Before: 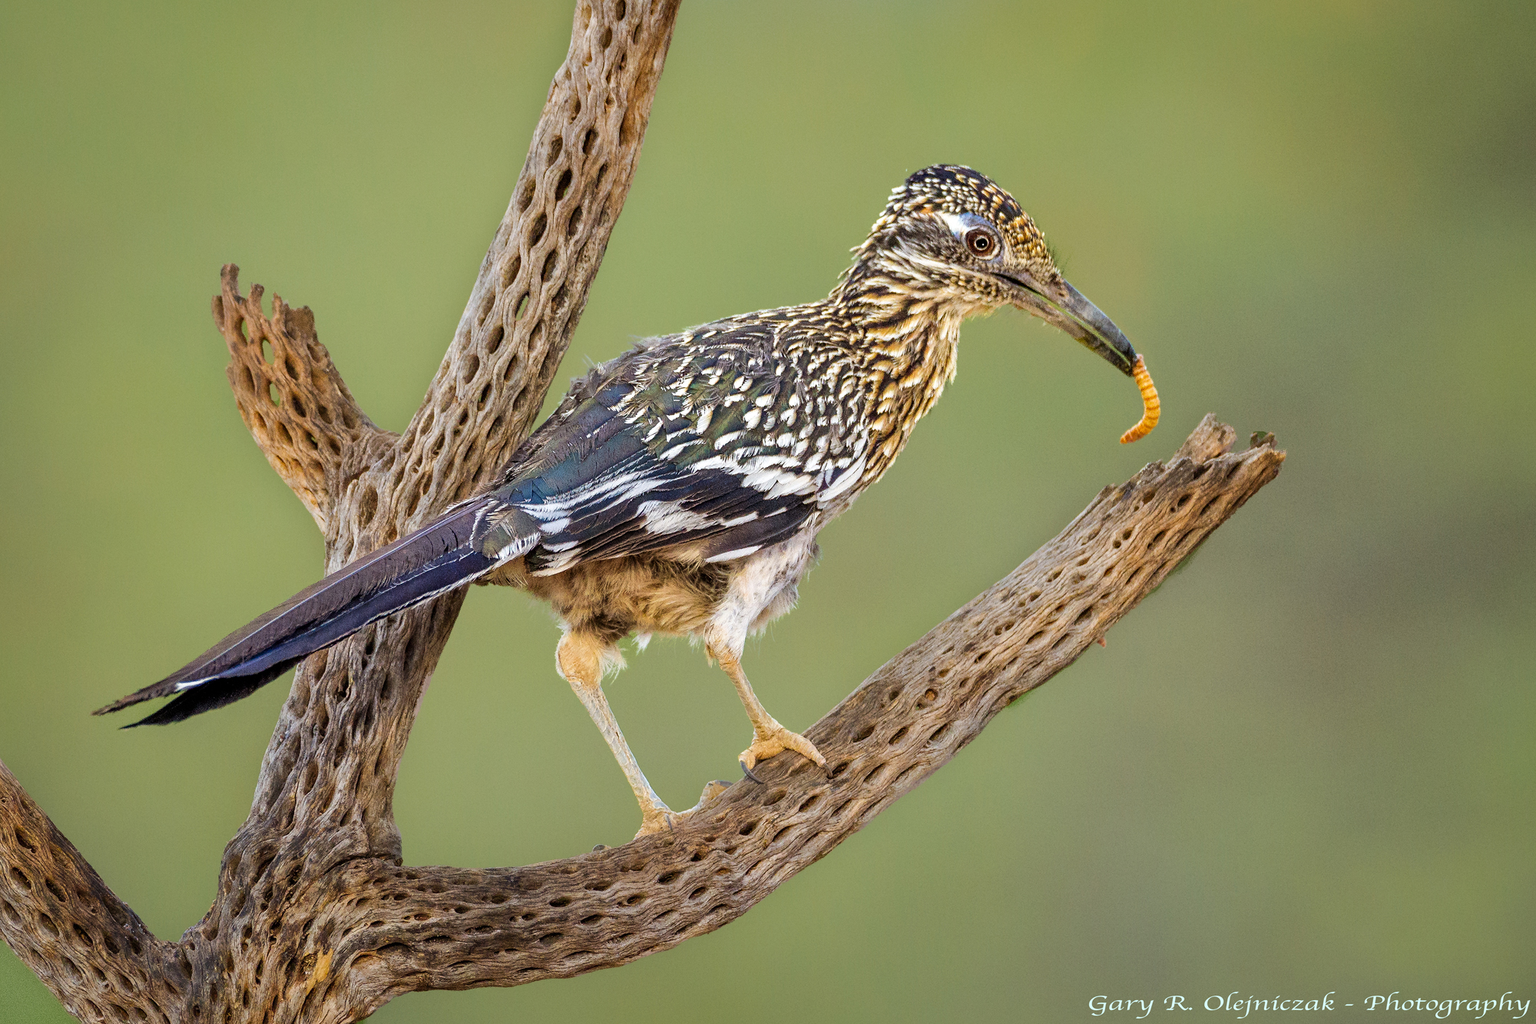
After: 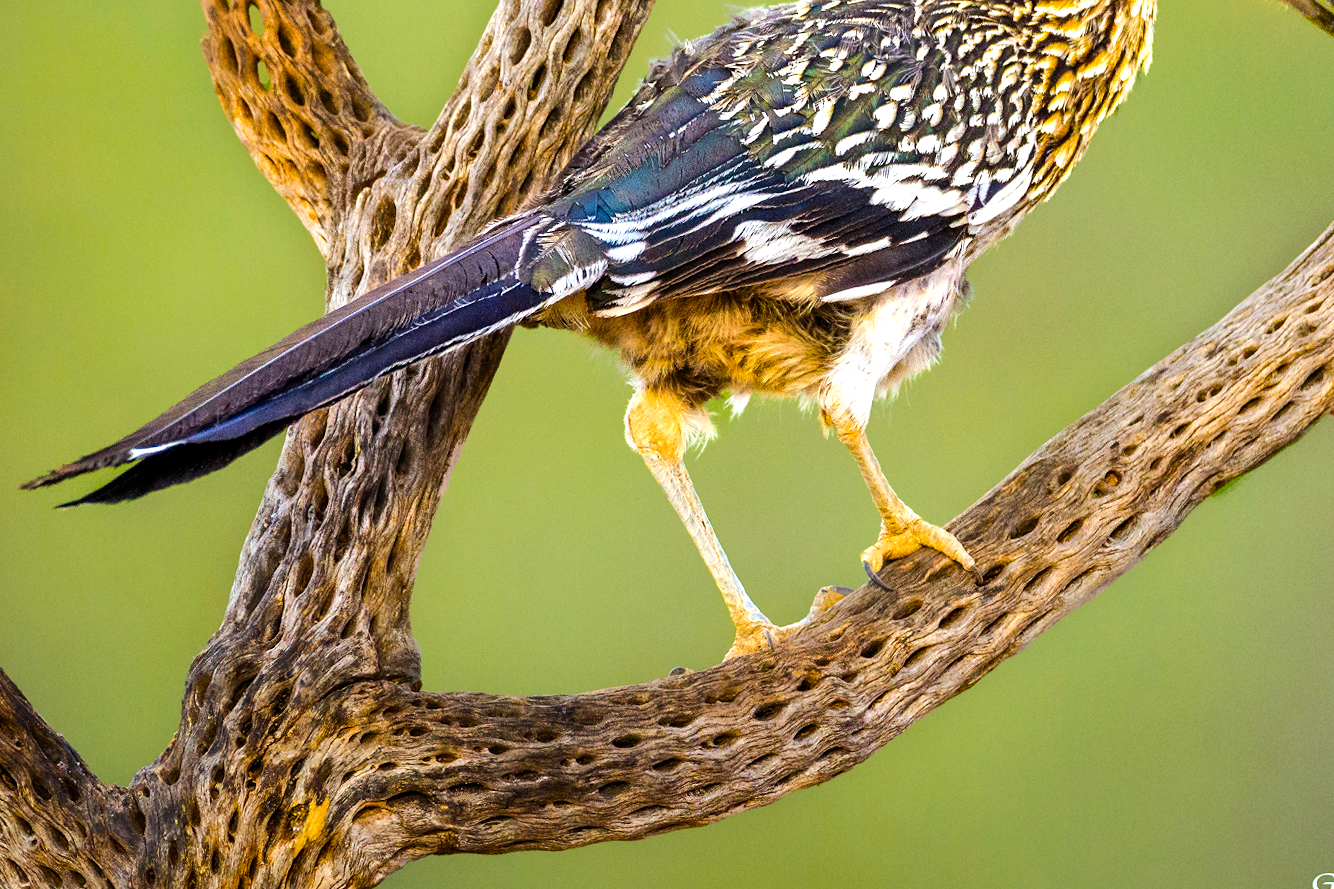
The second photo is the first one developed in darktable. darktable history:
color balance rgb: linear chroma grading › global chroma 10%, perceptual saturation grading › global saturation 30%, global vibrance 10%
crop and rotate: angle -0.82°, left 3.85%, top 31.828%, right 27.992%
tone equalizer: -8 EV -0.75 EV, -7 EV -0.7 EV, -6 EV -0.6 EV, -5 EV -0.4 EV, -3 EV 0.4 EV, -2 EV 0.6 EV, -1 EV 0.7 EV, +0 EV 0.75 EV, edges refinement/feathering 500, mask exposure compensation -1.57 EV, preserve details no
